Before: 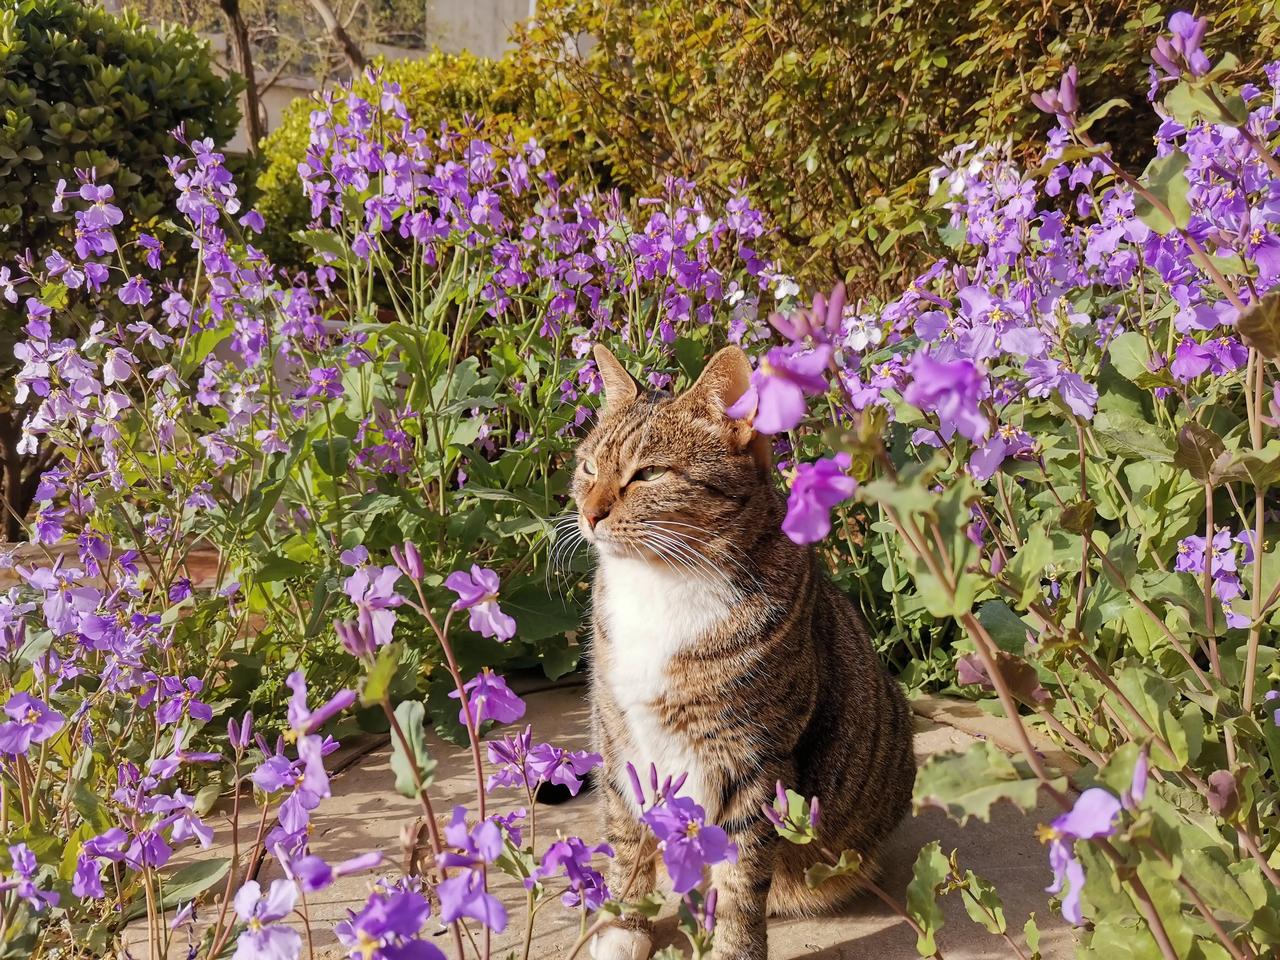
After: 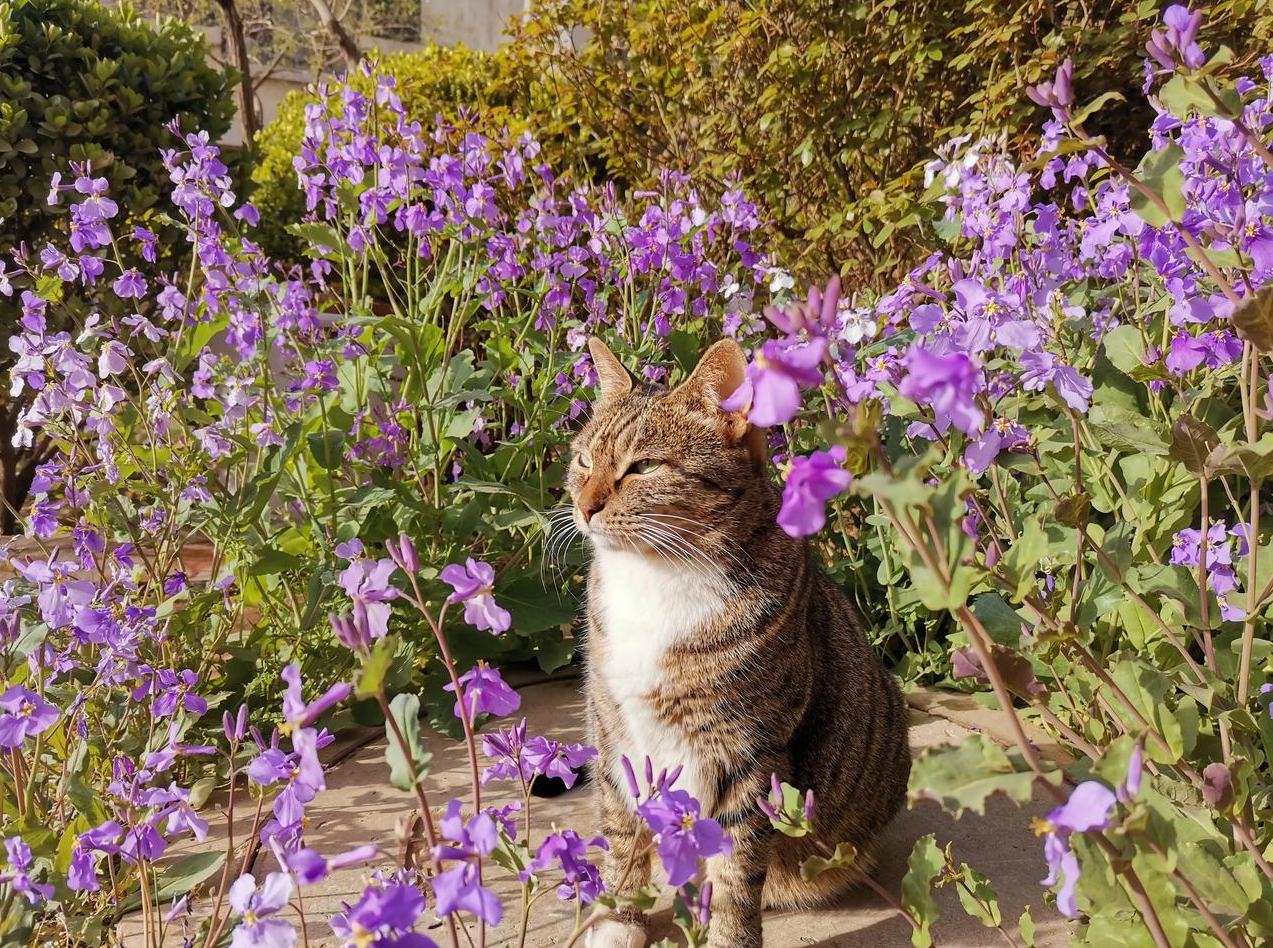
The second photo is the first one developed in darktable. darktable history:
crop: left 0.413%, top 0.762%, right 0.129%, bottom 0.453%
